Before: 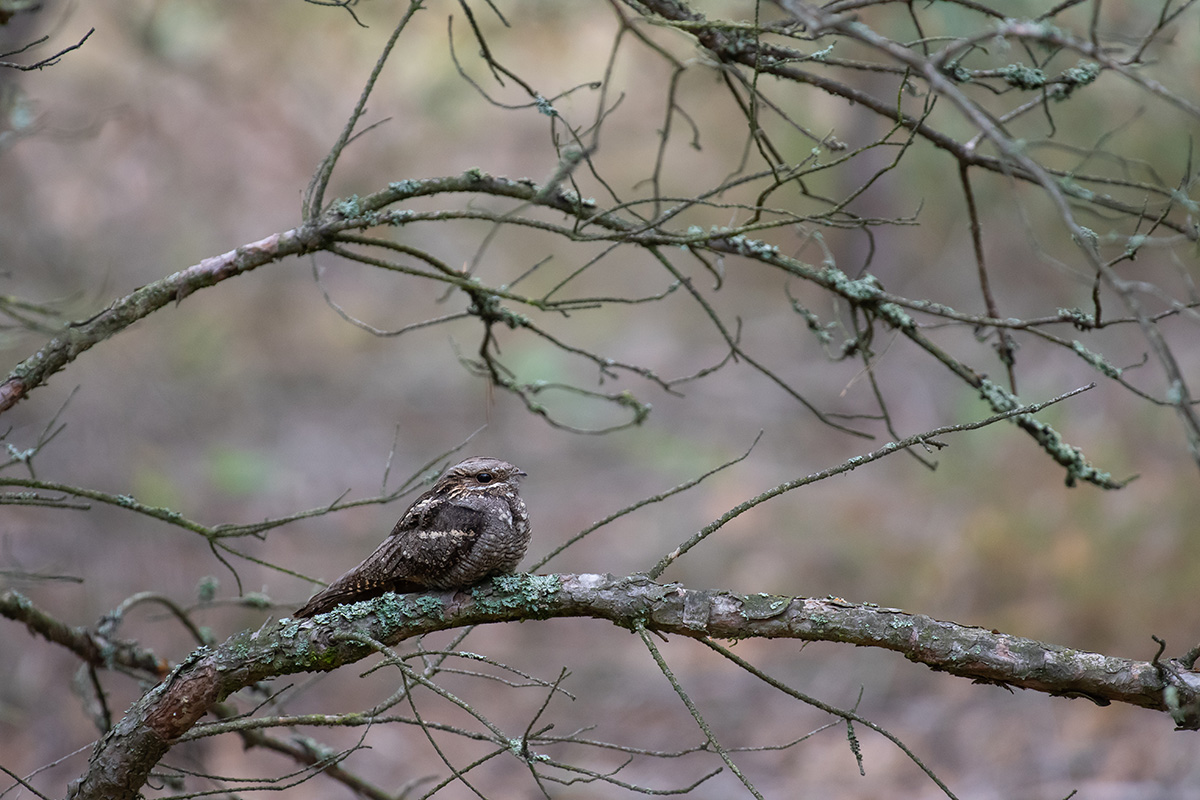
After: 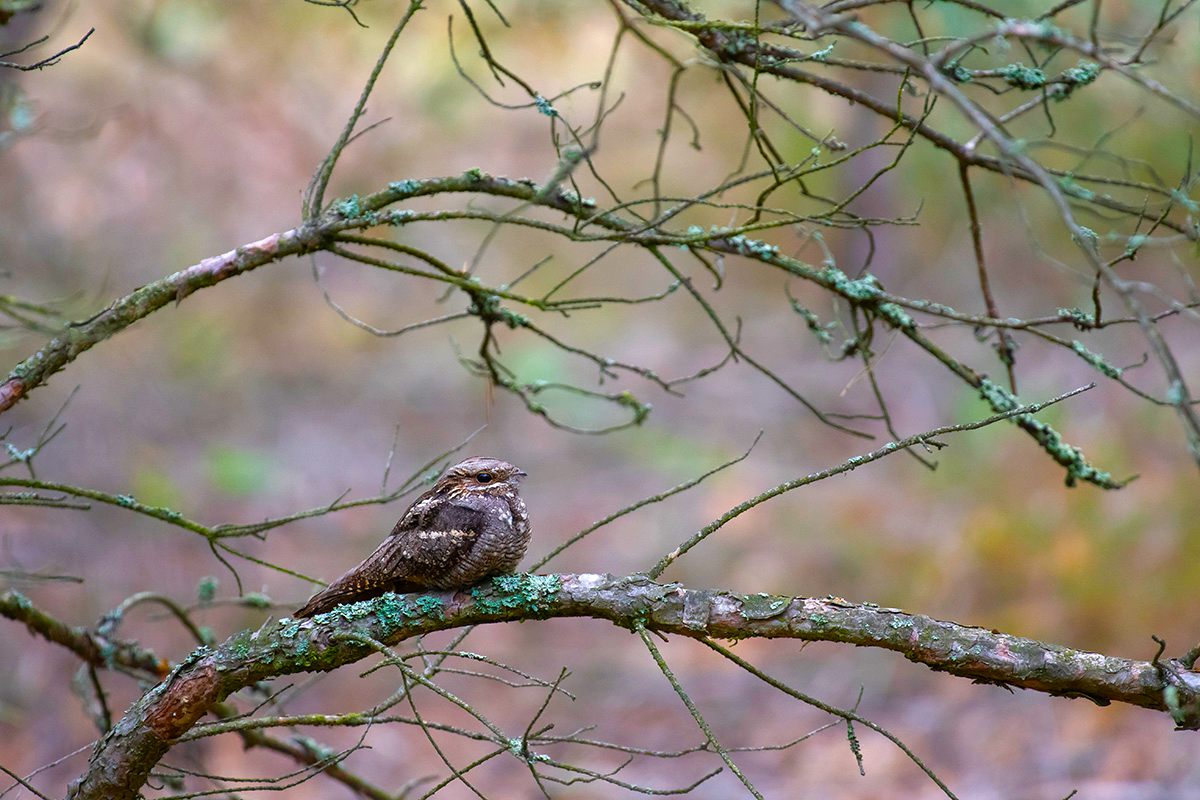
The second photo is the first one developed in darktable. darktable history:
color balance rgb: linear chroma grading › shadows 10%, linear chroma grading › highlights 10%, linear chroma grading › global chroma 15%, linear chroma grading › mid-tones 15%, perceptual saturation grading › global saturation 40%, perceptual saturation grading › highlights -25%, perceptual saturation grading › mid-tones 35%, perceptual saturation grading › shadows 35%, perceptual brilliance grading › global brilliance 11.29%, global vibrance 11.29%
tone equalizer: on, module defaults
